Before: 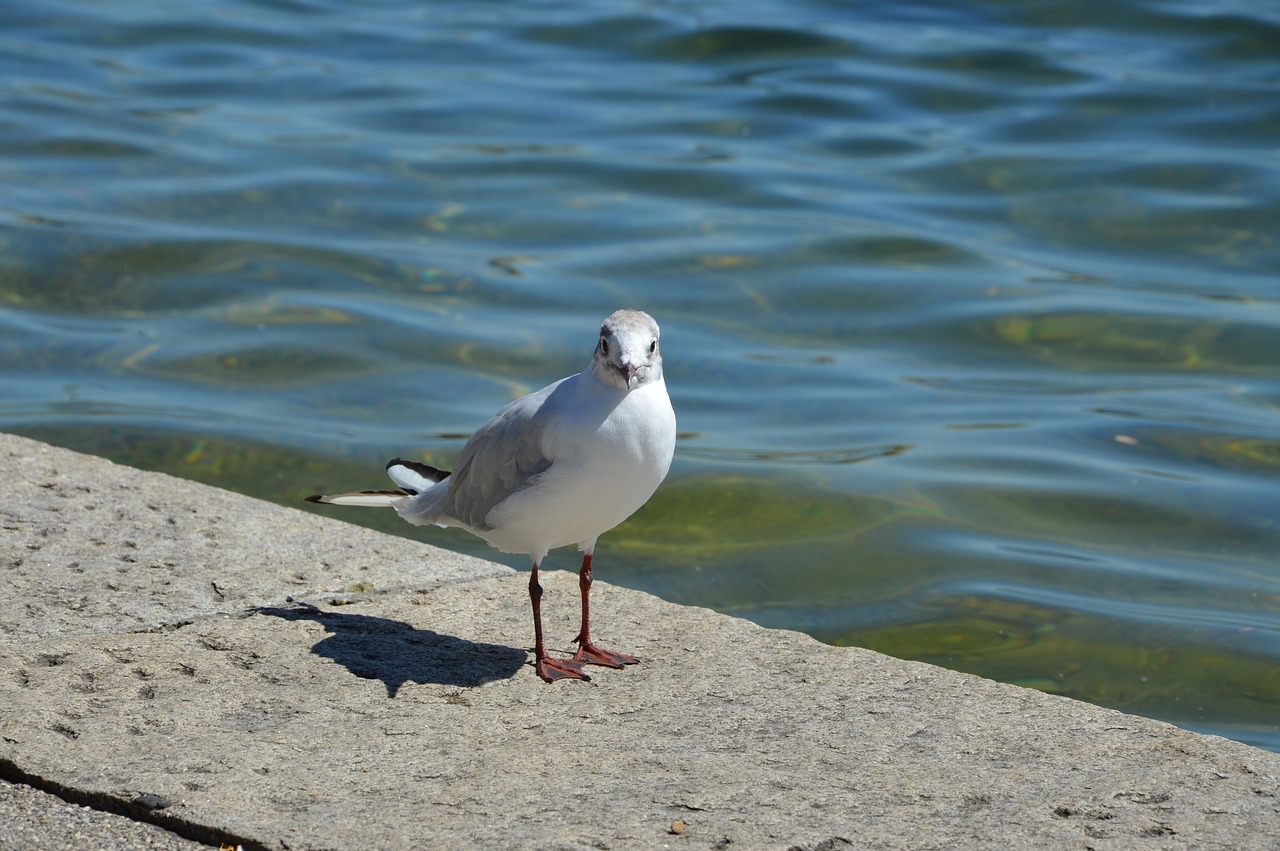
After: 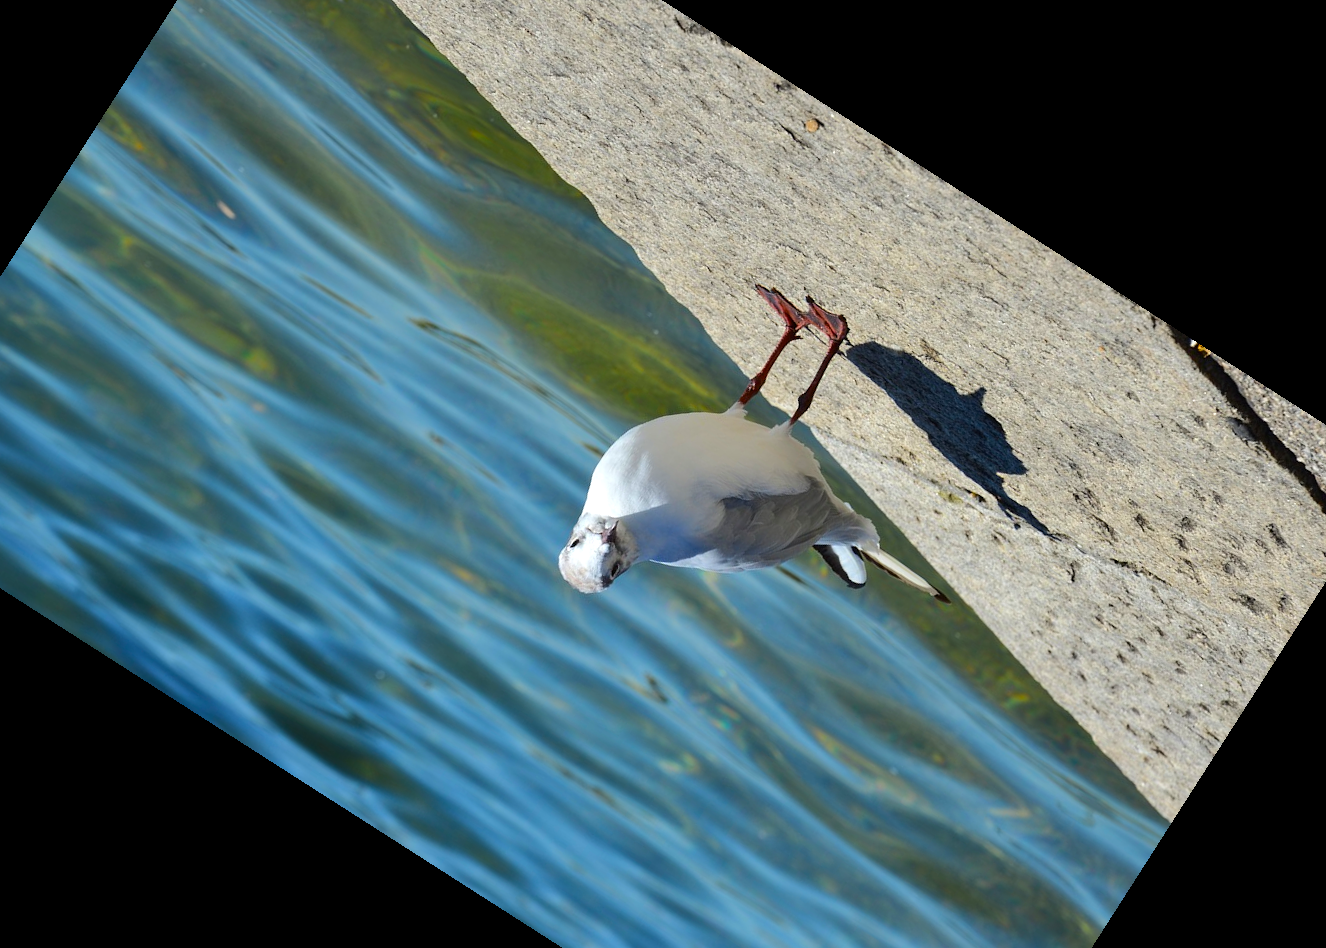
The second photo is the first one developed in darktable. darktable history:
crop and rotate: angle 147.39°, left 9.176%, top 15.582%, right 4.517%, bottom 16.984%
contrast brightness saturation: contrast 0.095, brightness 0.013, saturation 0.017
color balance rgb: perceptual saturation grading › global saturation 25.761%, perceptual brilliance grading › highlights 6.247%, perceptual brilliance grading › mid-tones 17.368%, perceptual brilliance grading › shadows -5.264%, global vibrance 11.025%
